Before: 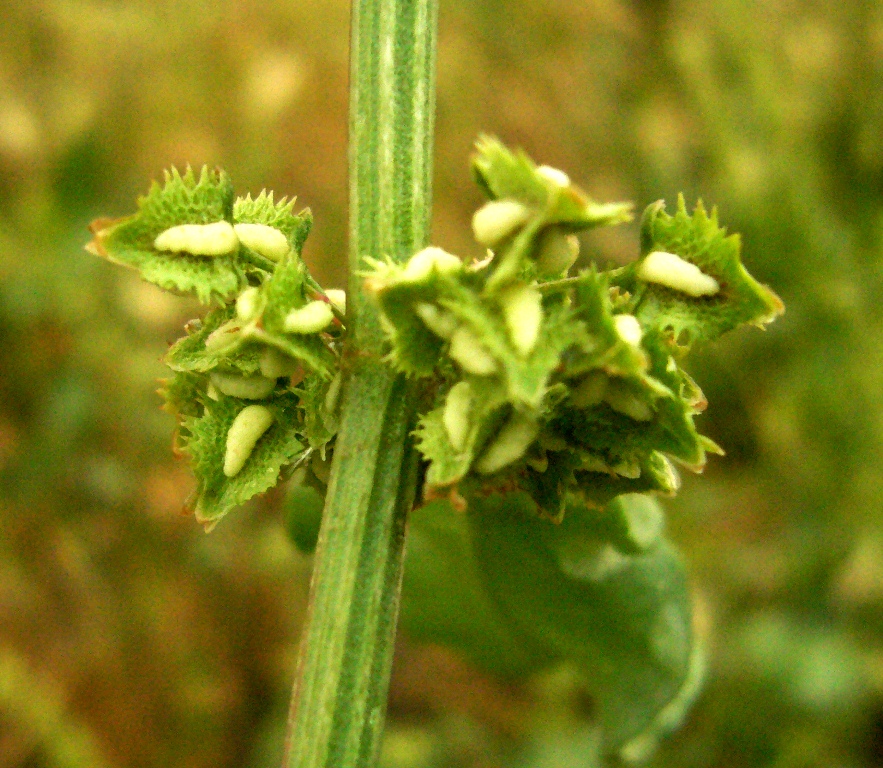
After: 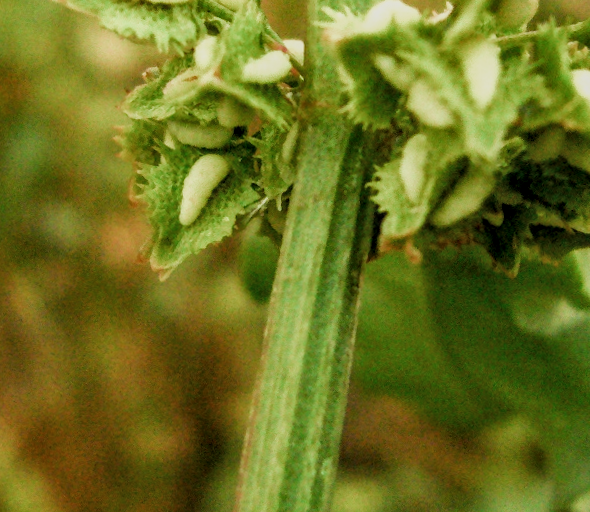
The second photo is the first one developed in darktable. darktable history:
local contrast: on, module defaults
filmic rgb: black relative exposure -7.96 EV, white relative exposure 3.9 EV, threshold 2.94 EV, hardness 4.24, add noise in highlights 0, color science v3 (2019), use custom middle-gray values true, contrast in highlights soft, enable highlight reconstruction true
crop and rotate: angle -0.93°, left 4.046%, top 32.052%, right 27.845%
